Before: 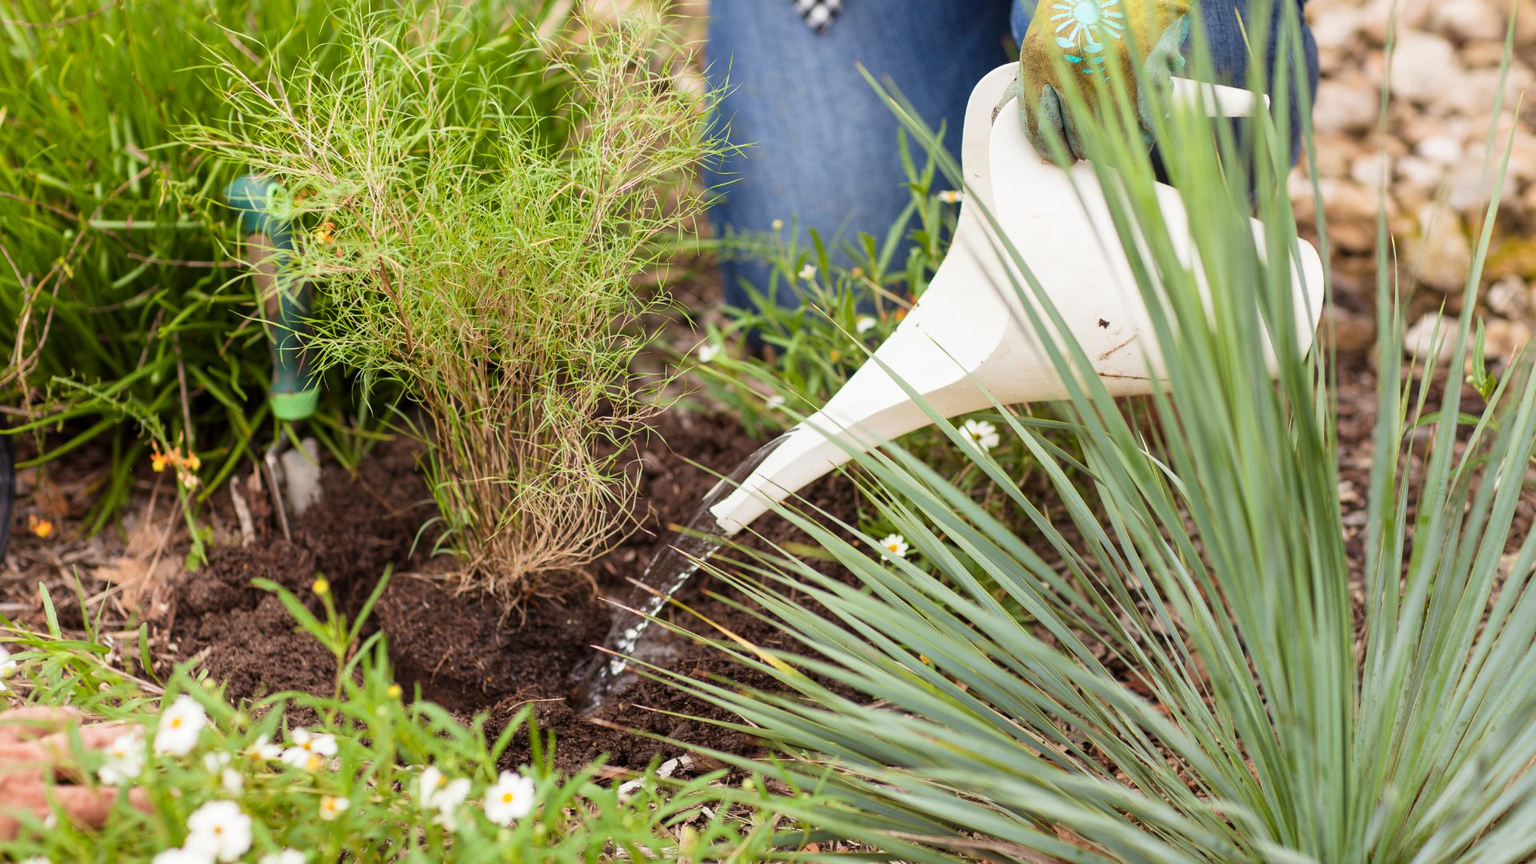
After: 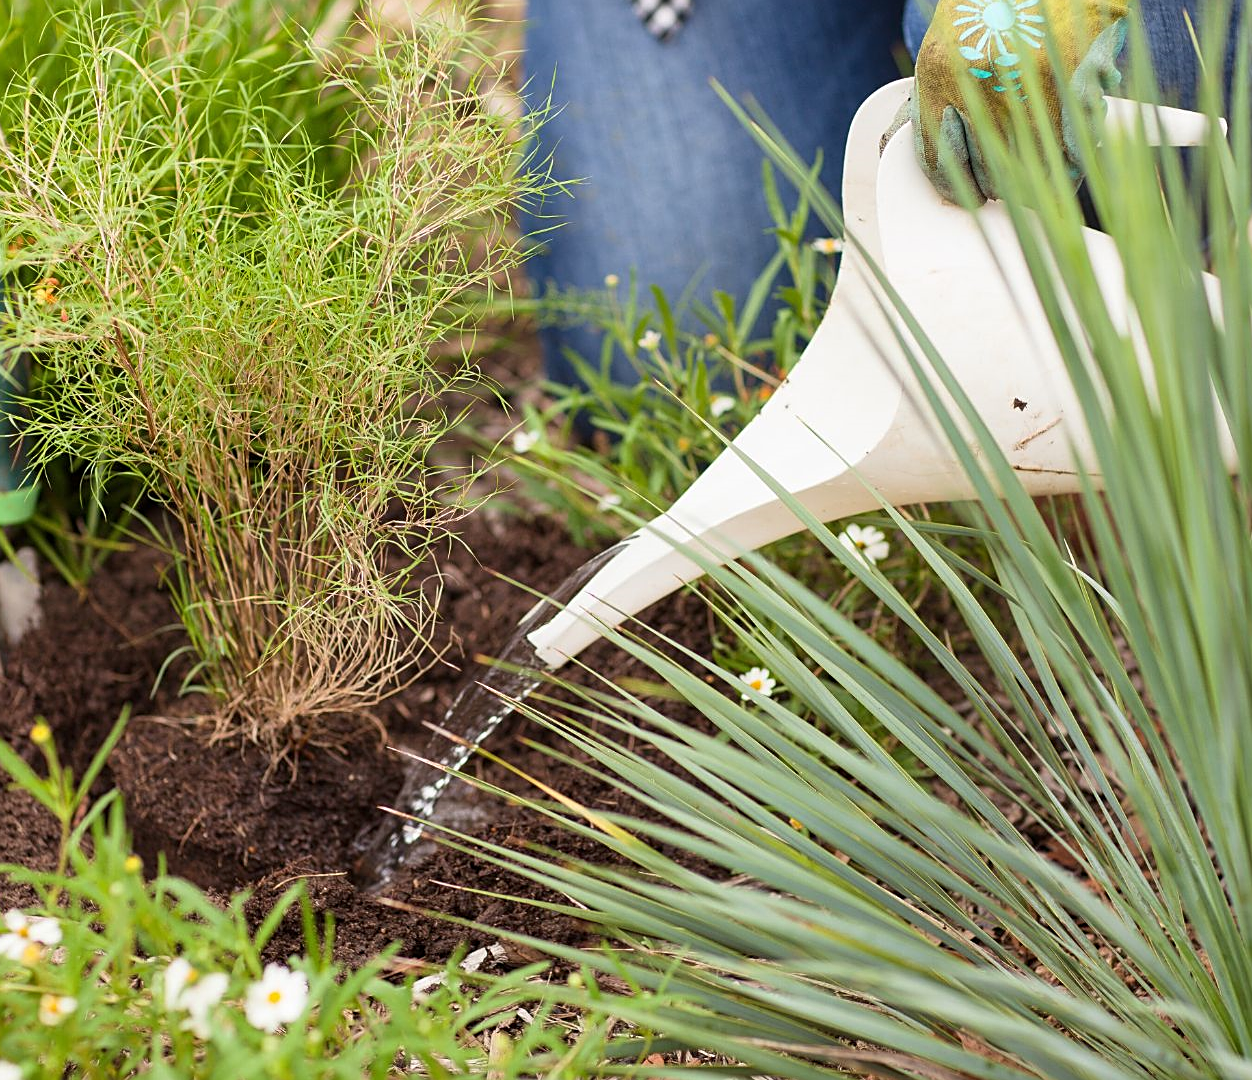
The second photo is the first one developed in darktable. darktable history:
crop and rotate: left 18.77%, right 16.018%
sharpen: on, module defaults
